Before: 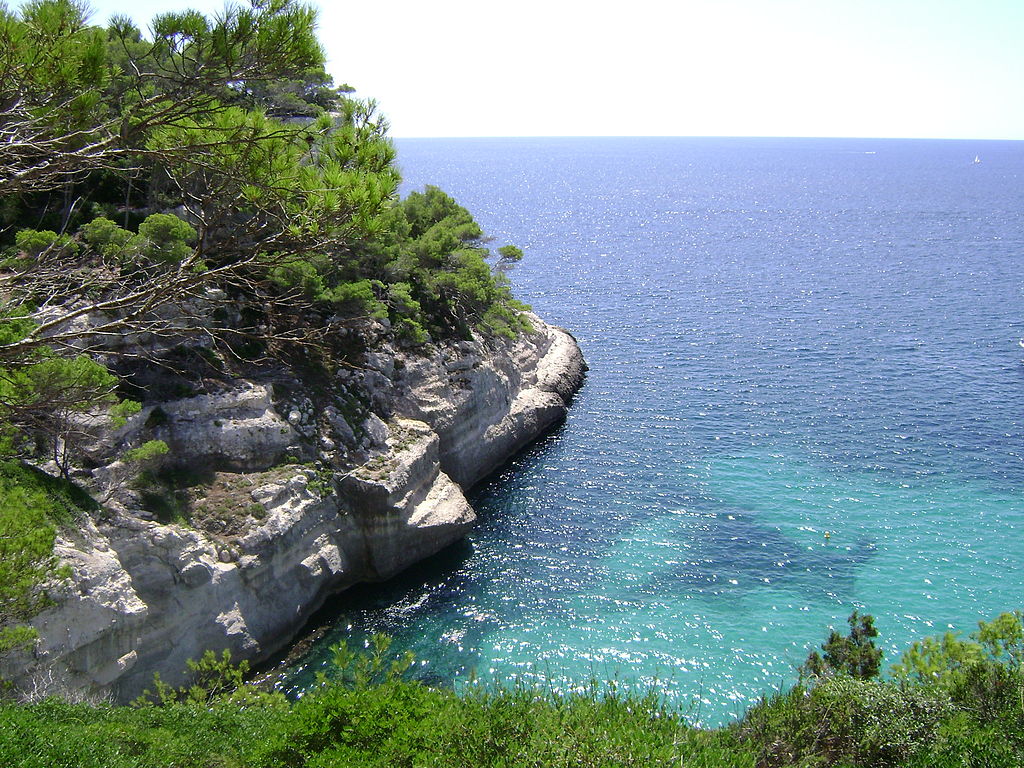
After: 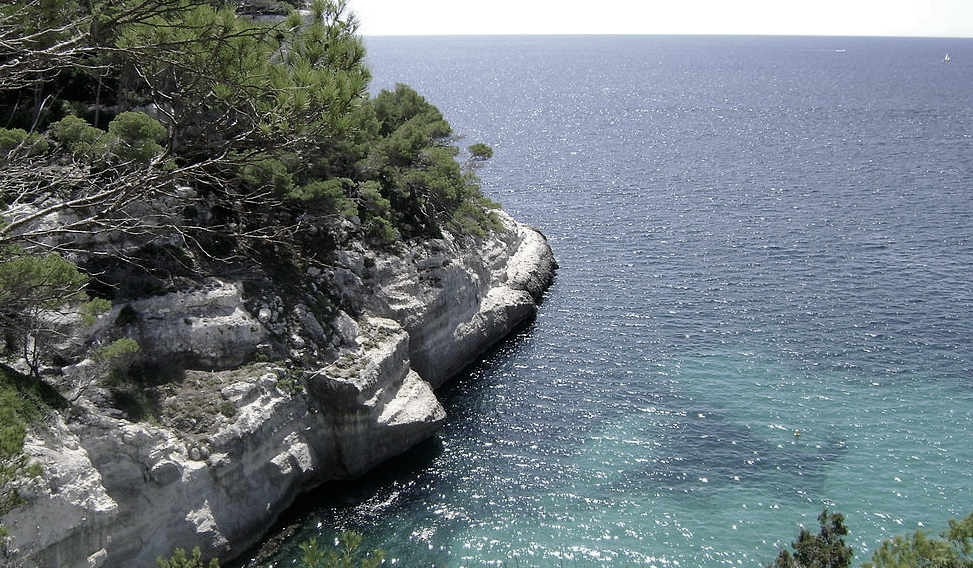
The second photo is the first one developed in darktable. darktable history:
crop and rotate: left 2.991%, top 13.302%, right 1.981%, bottom 12.636%
shadows and highlights: radius 264.75, soften with gaussian
color zones: curves: ch0 [(0, 0.487) (0.241, 0.395) (0.434, 0.373) (0.658, 0.412) (0.838, 0.487)]; ch1 [(0, 0) (0.053, 0.053) (0.211, 0.202) (0.579, 0.259) (0.781, 0.241)]
